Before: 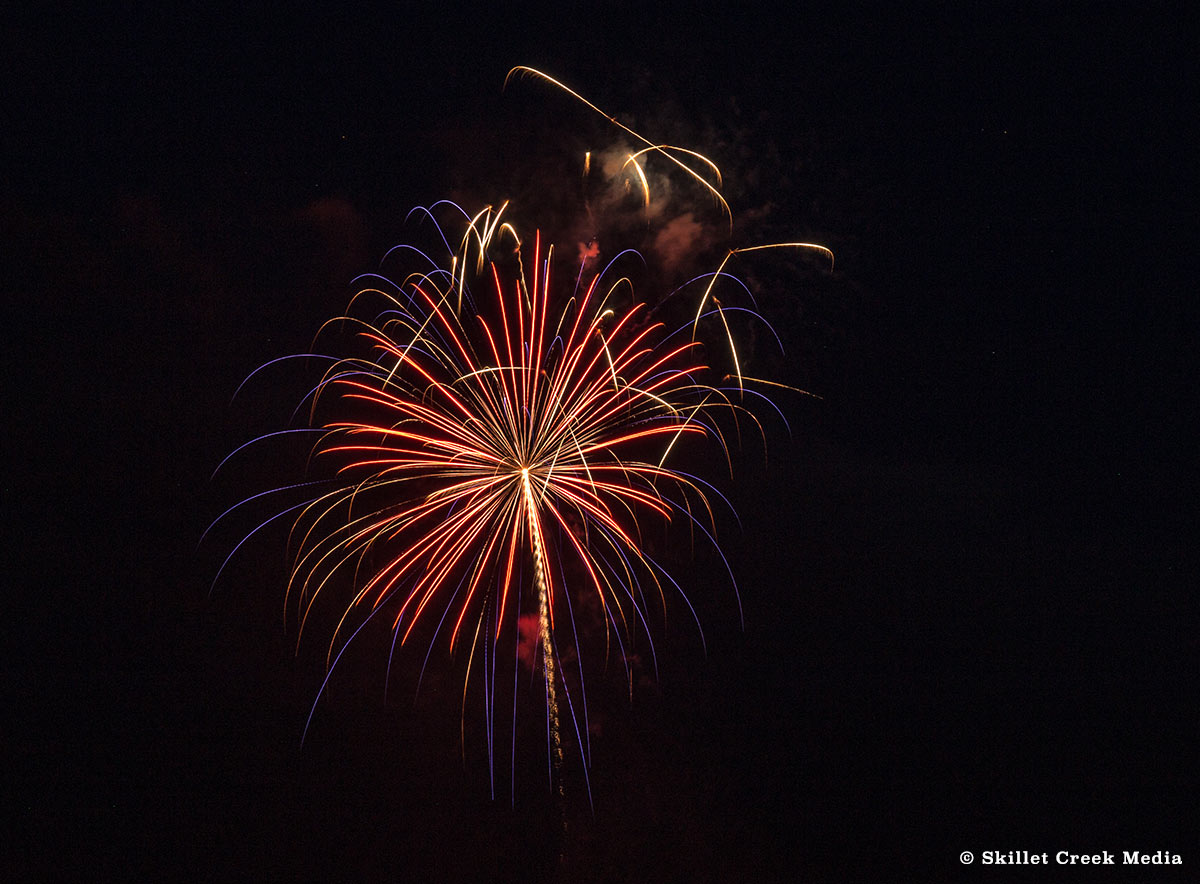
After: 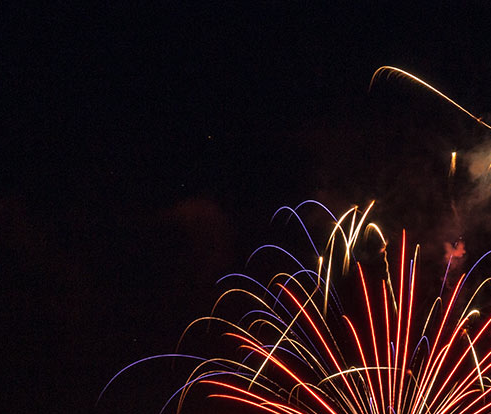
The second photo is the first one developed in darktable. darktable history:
crop and rotate: left 11.209%, top 0.096%, right 47.83%, bottom 53%
